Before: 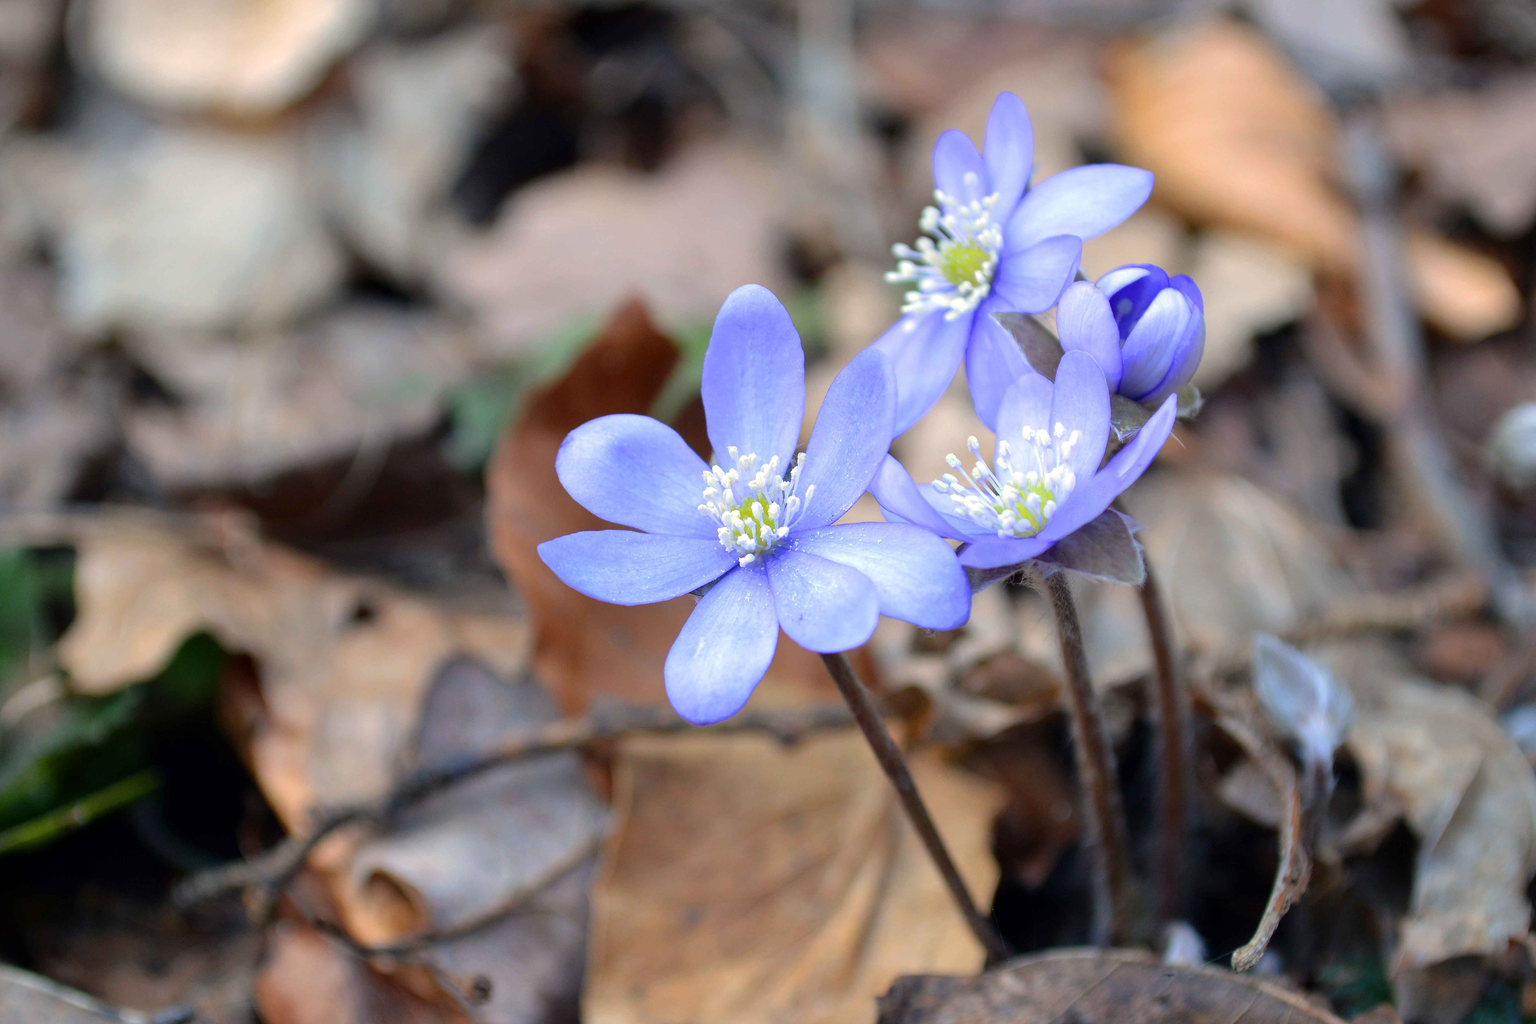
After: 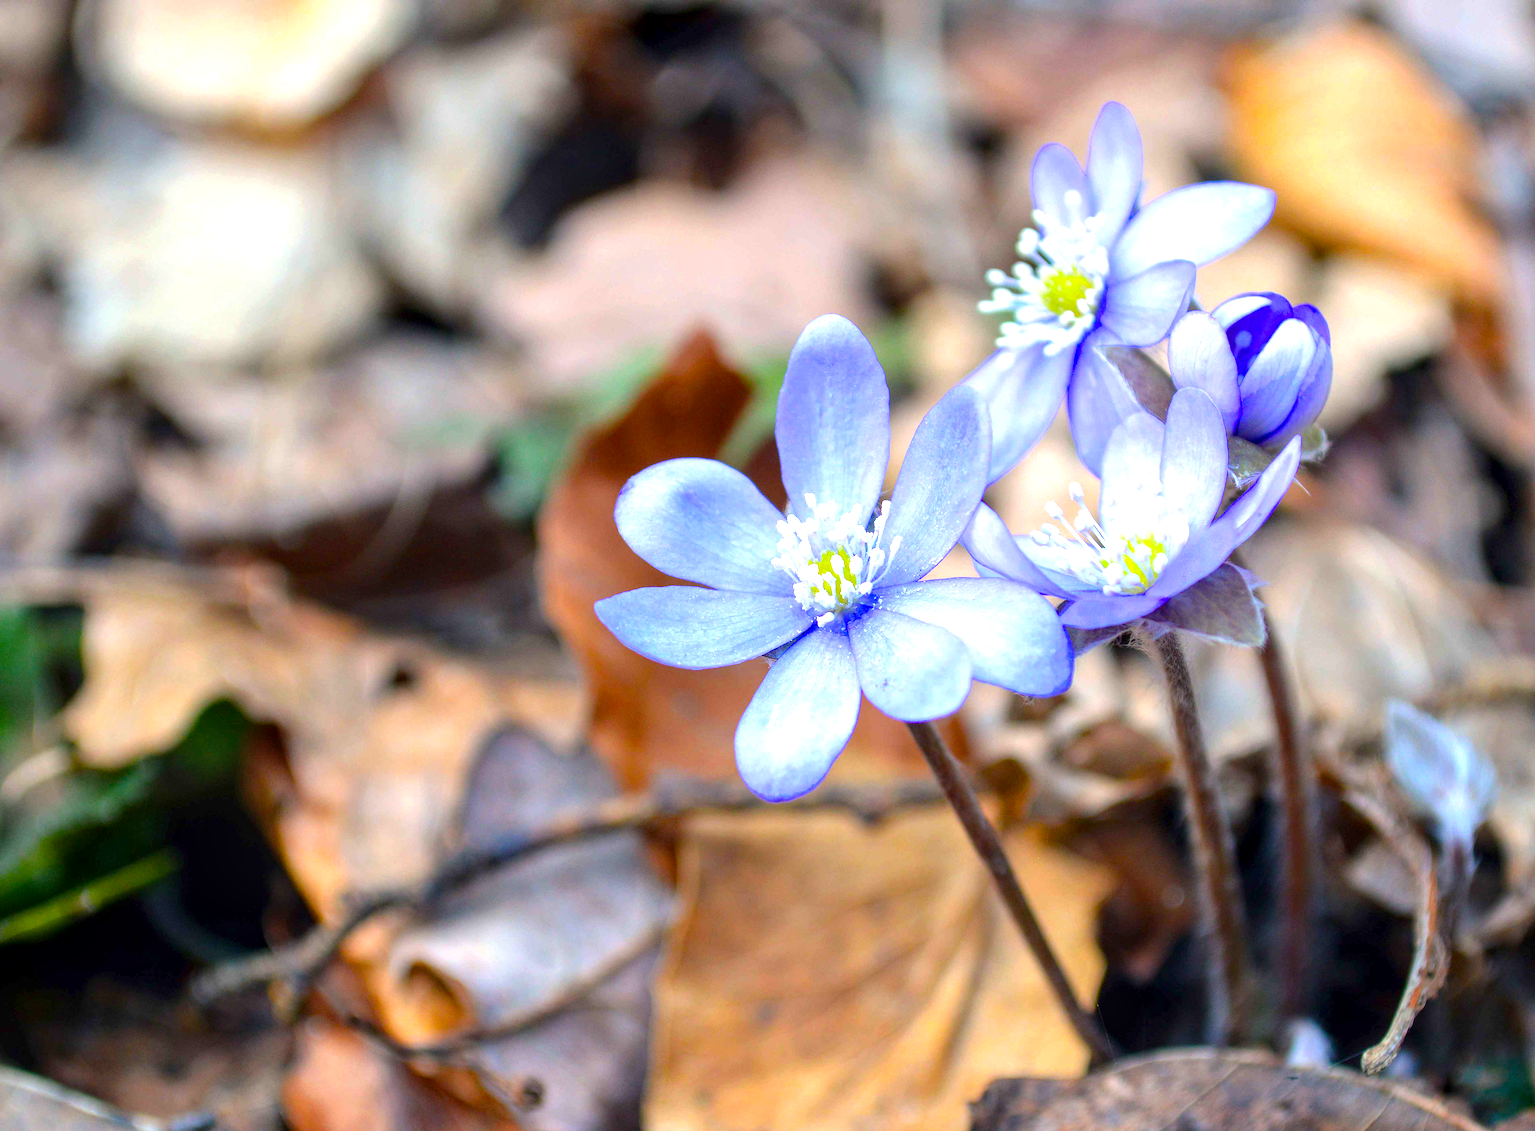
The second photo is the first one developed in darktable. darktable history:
color balance rgb: linear chroma grading › global chroma 15%, perceptual saturation grading › global saturation 30%
exposure: black level correction 0, exposure 0.7 EV, compensate exposure bias true, compensate highlight preservation false
crop: right 9.509%, bottom 0.031%
local contrast: on, module defaults
